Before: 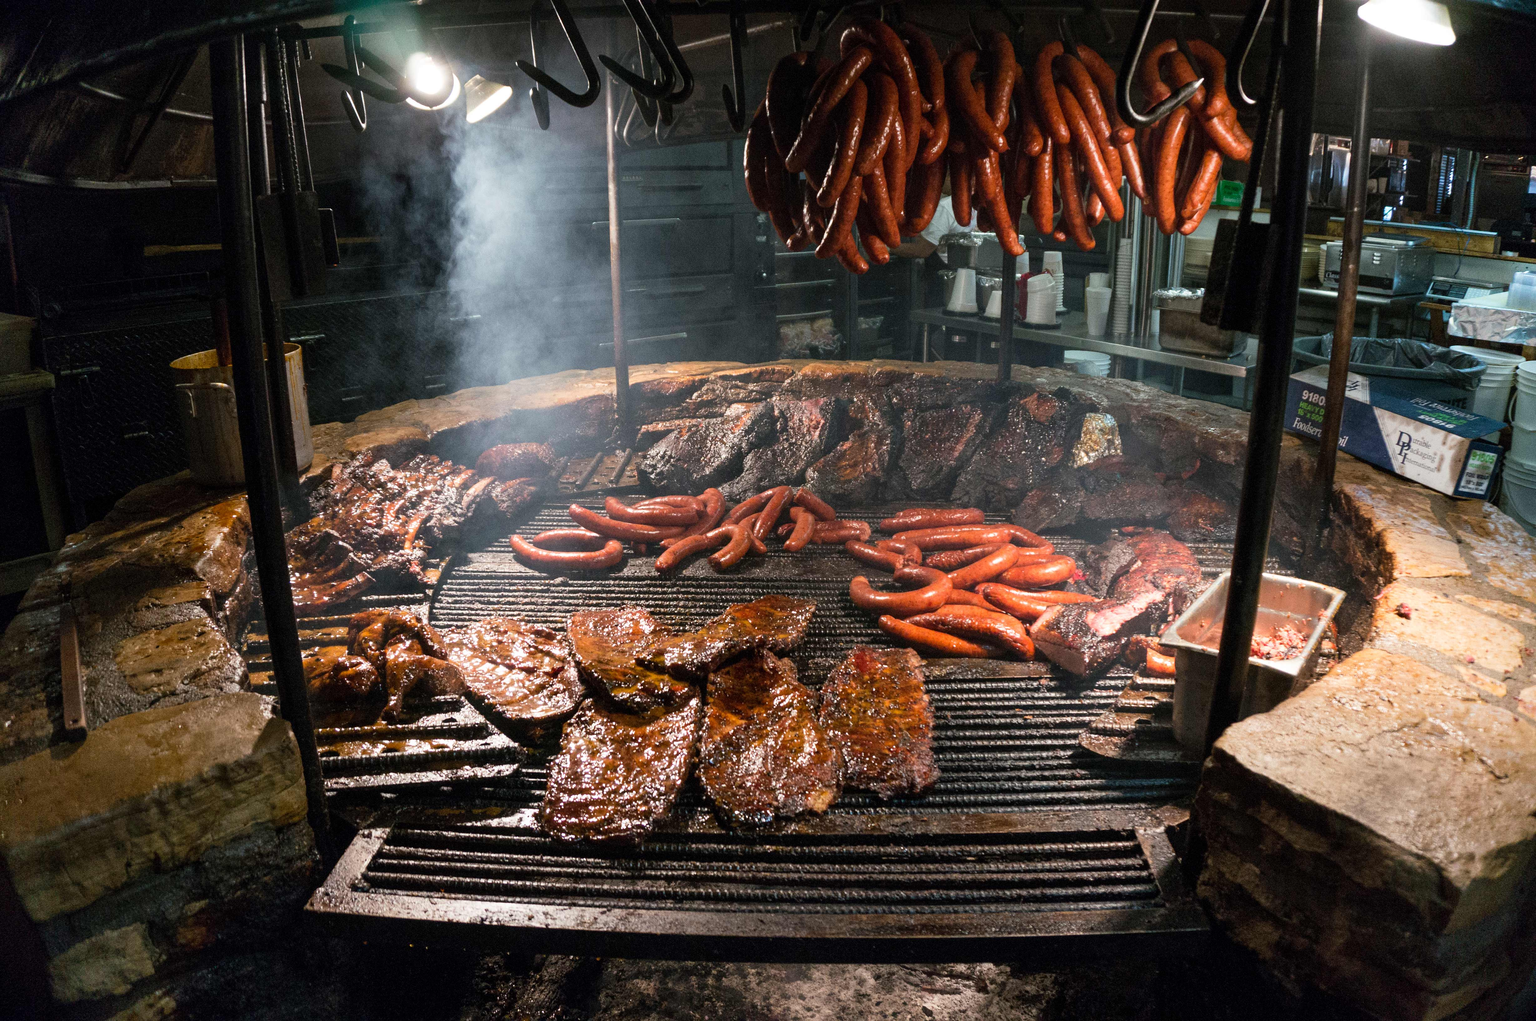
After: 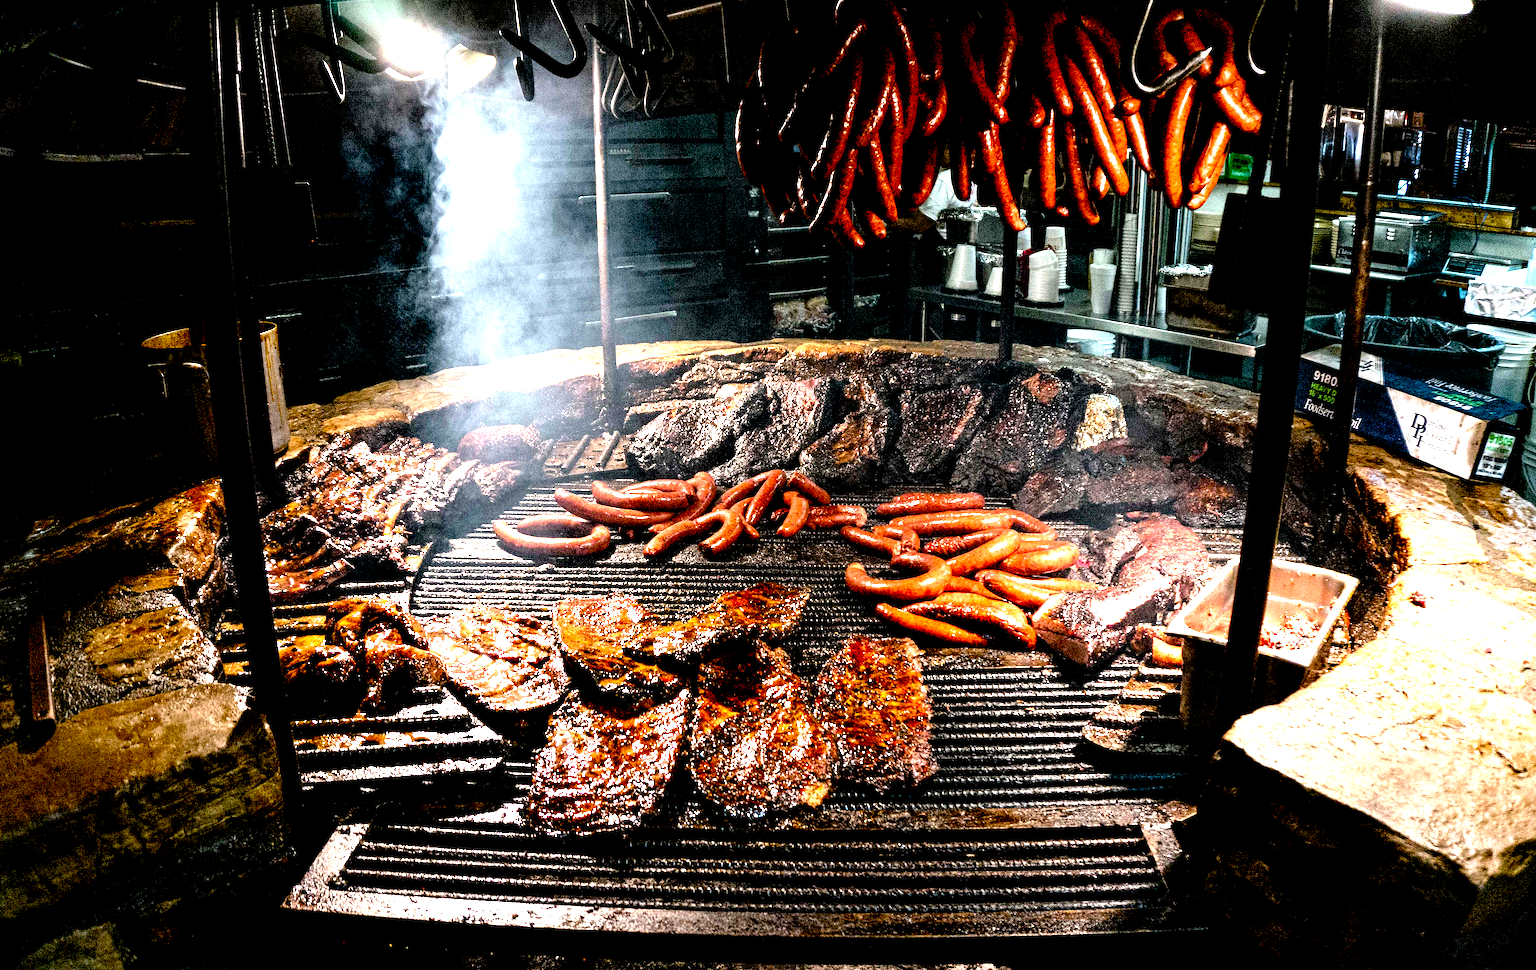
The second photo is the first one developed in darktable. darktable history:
tone equalizer: -8 EV -1.09 EV, -7 EV -0.993 EV, -6 EV -0.885 EV, -5 EV -0.589 EV, -3 EV 0.554 EV, -2 EV 0.888 EV, -1 EV 1 EV, +0 EV 1.05 EV
contrast equalizer: octaves 7, y [[0.5, 0.542, 0.583, 0.625, 0.667, 0.708], [0.5 ×6], [0.5 ×6], [0 ×6], [0 ×6]], mix 0.572
crop: left 2.201%, top 3.193%, right 1.205%, bottom 4.946%
exposure: black level correction 0.042, exposure 0.499 EV, compensate highlight preservation false
levels: white 99.93%
